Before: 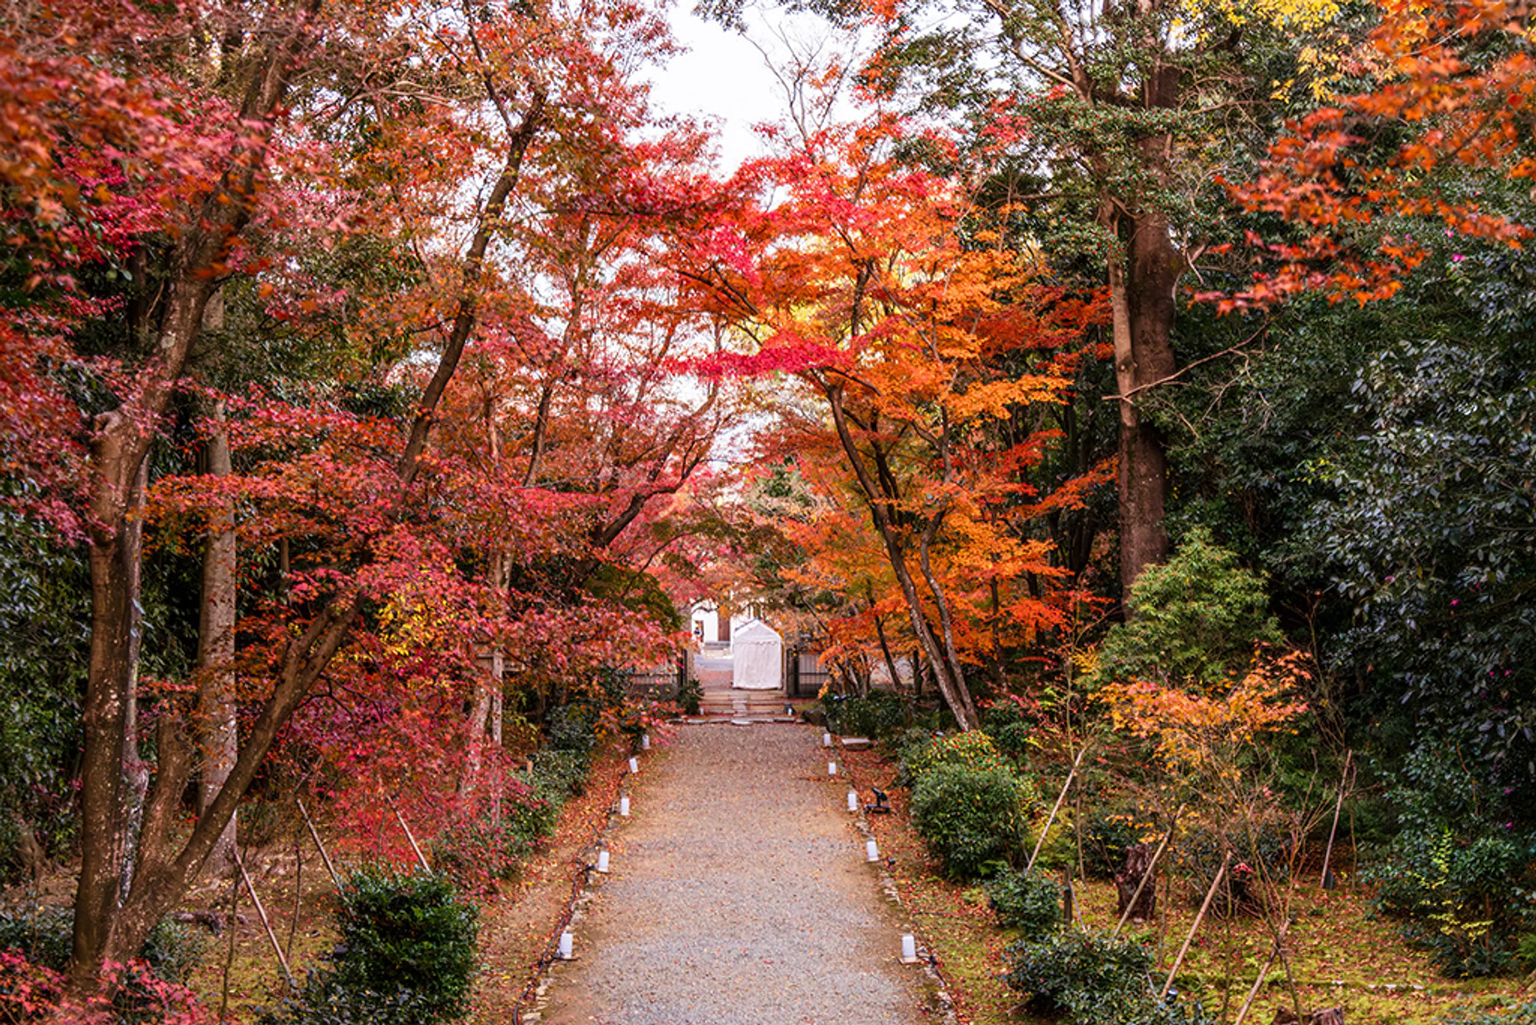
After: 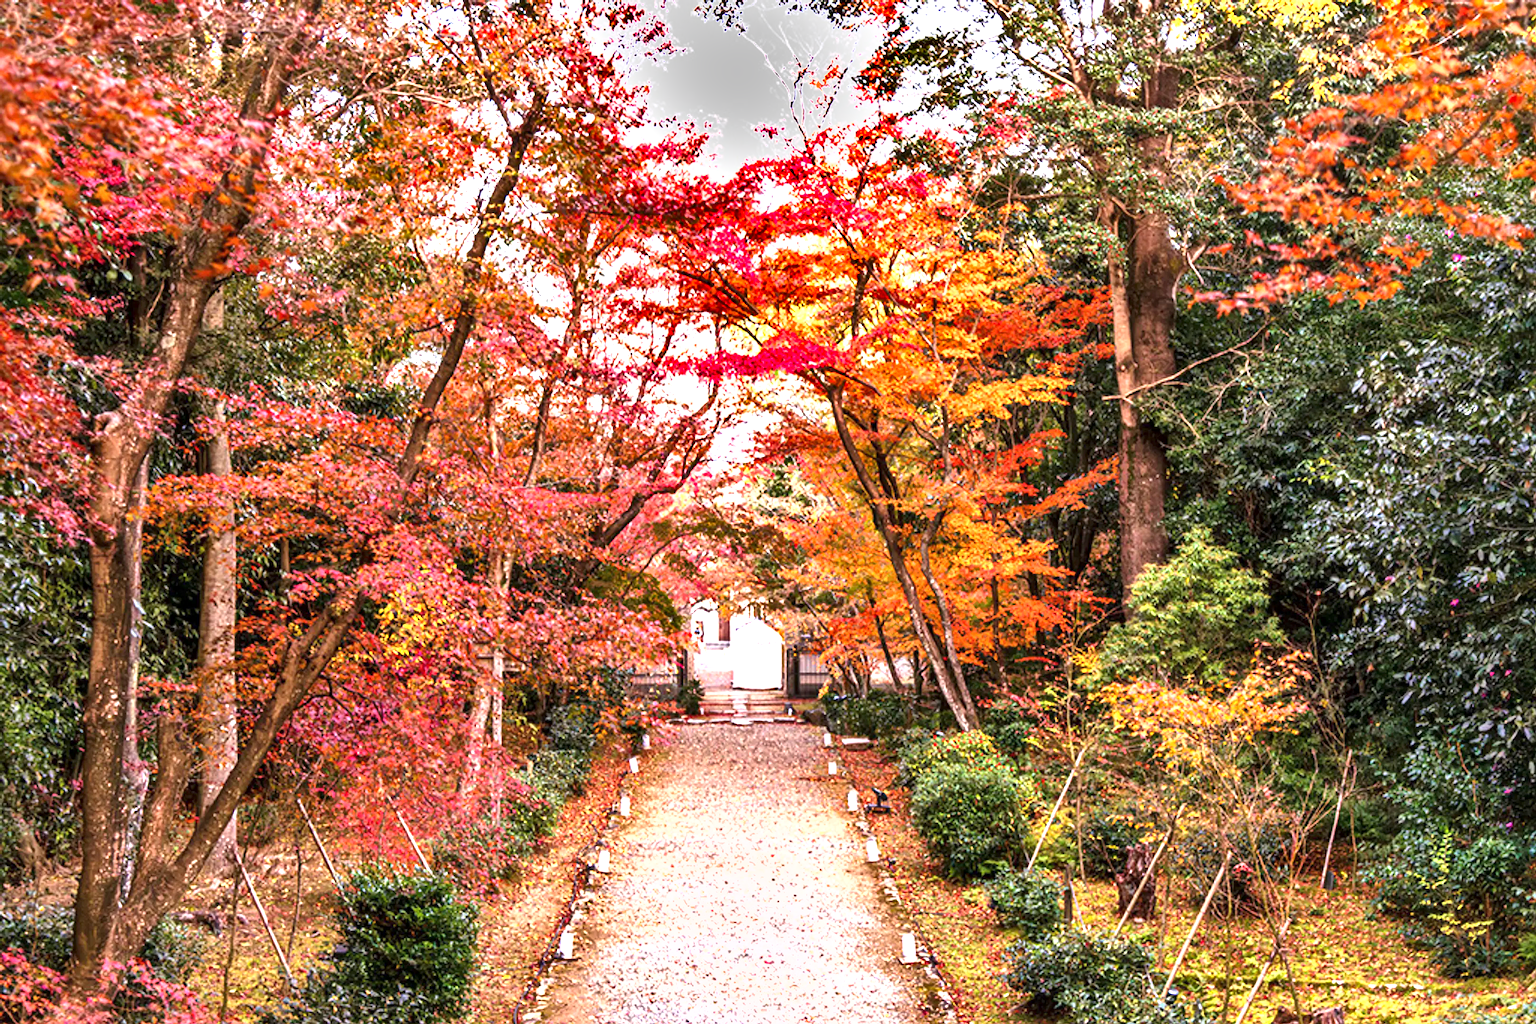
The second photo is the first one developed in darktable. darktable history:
shadows and highlights: highlights color adjustment 42.18%, soften with gaussian
local contrast: mode bilateral grid, contrast 21, coarseness 50, detail 119%, midtone range 0.2
exposure: black level correction 0, exposure 1.372 EV, compensate exposure bias true, compensate highlight preservation false
